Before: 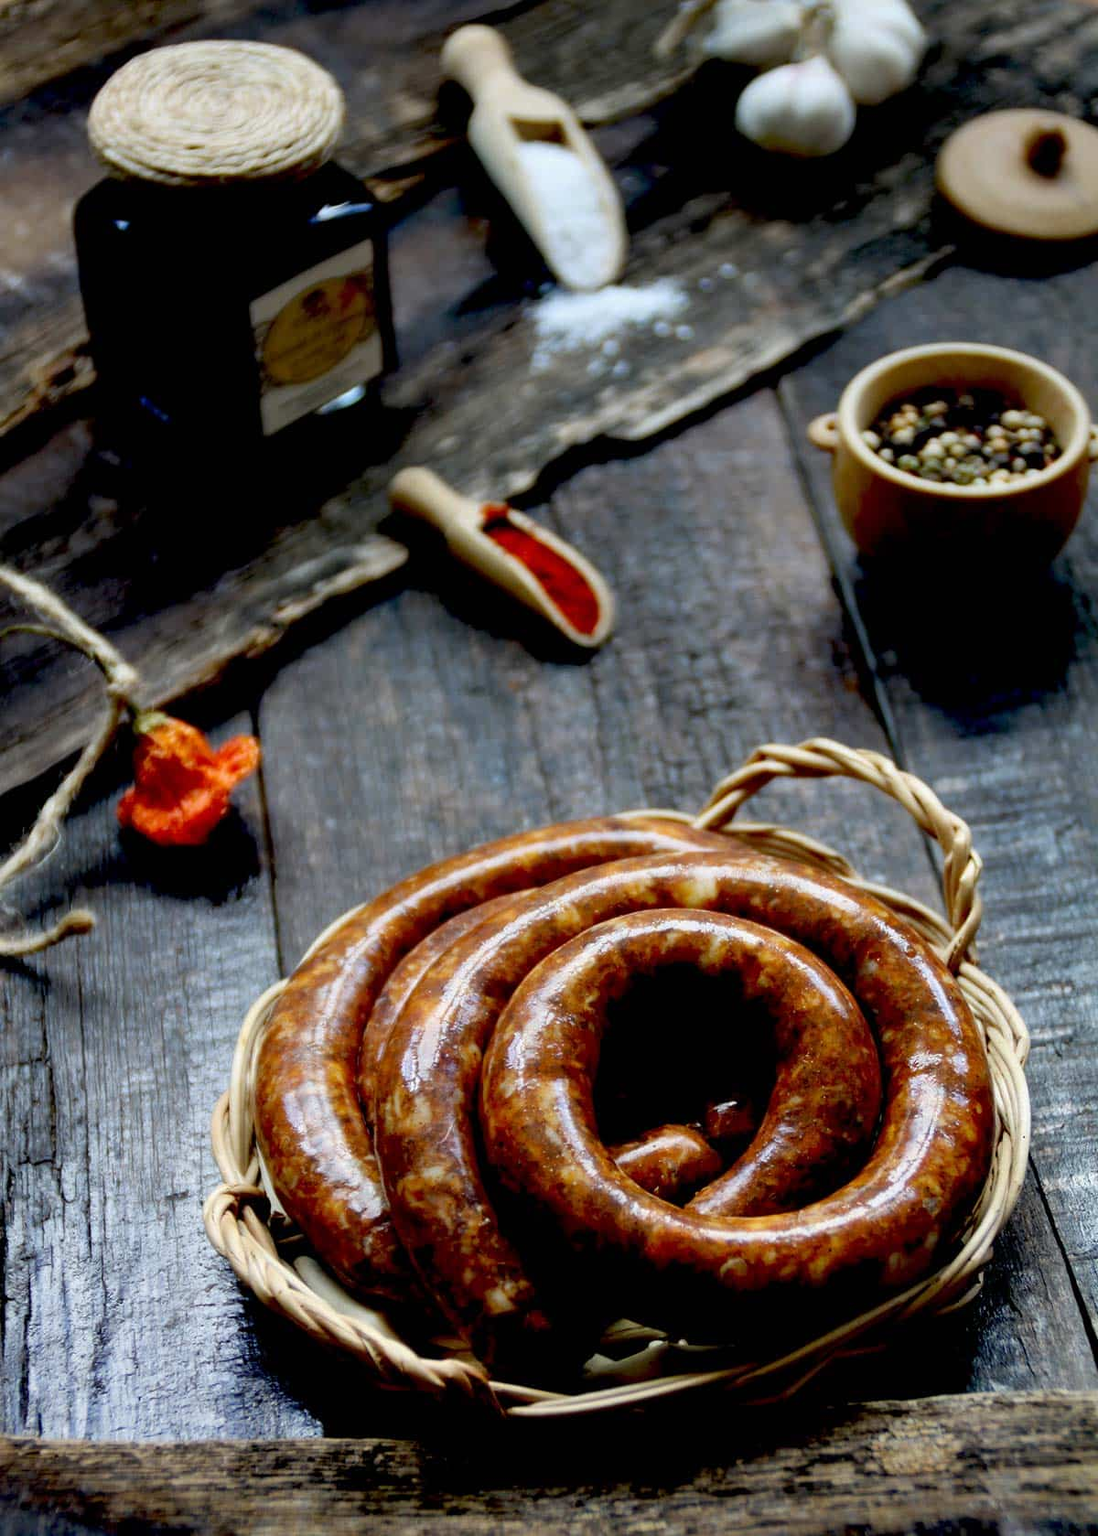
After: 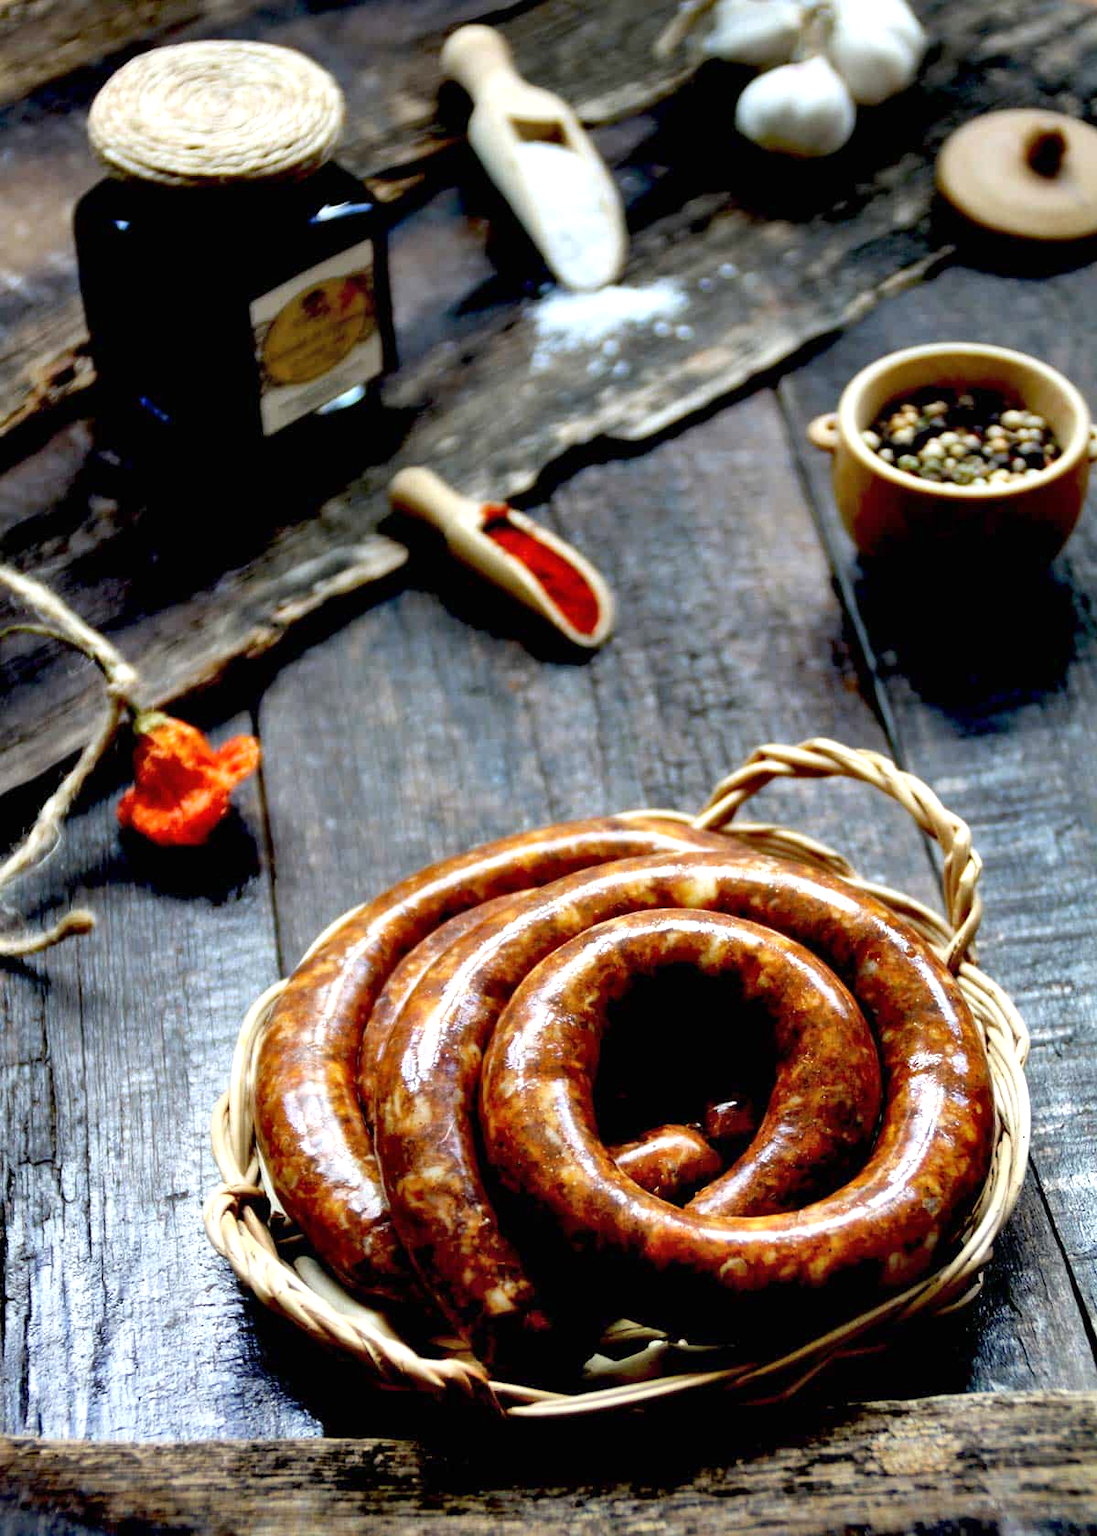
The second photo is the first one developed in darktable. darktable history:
exposure: exposure 0.668 EV, compensate exposure bias true, compensate highlight preservation false
shadows and highlights: shadows 37.2, highlights -27.26, soften with gaussian
